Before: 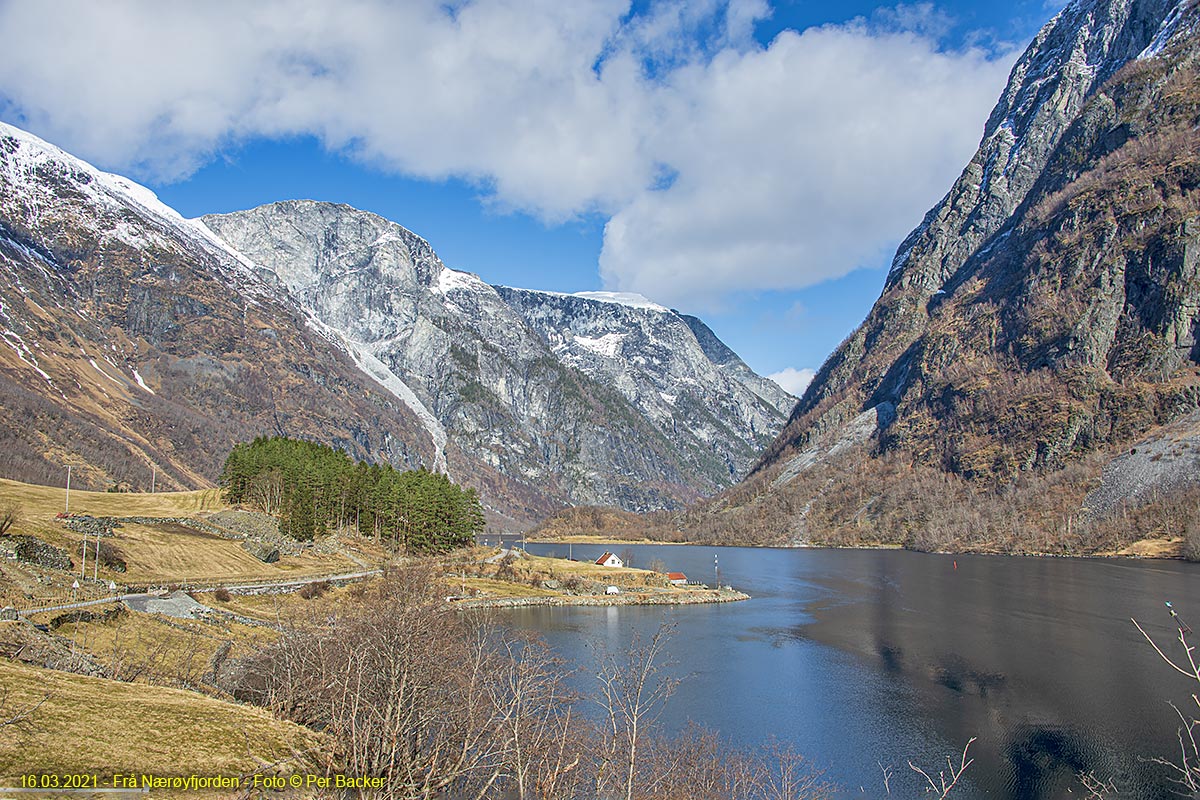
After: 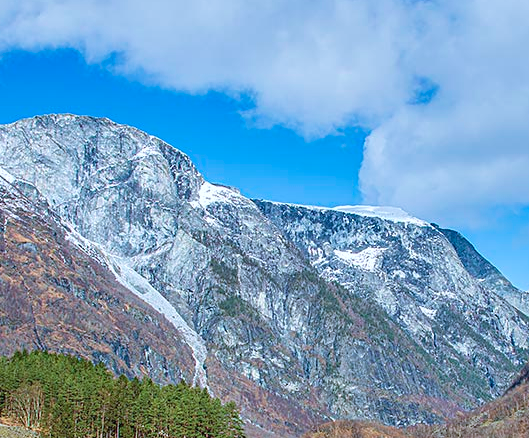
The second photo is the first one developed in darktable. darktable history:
crop: left 20.05%, top 10.872%, right 35.829%, bottom 34.348%
tone equalizer: on, module defaults
velvia: on, module defaults
color calibration: x 0.367, y 0.376, temperature 4362.89 K
